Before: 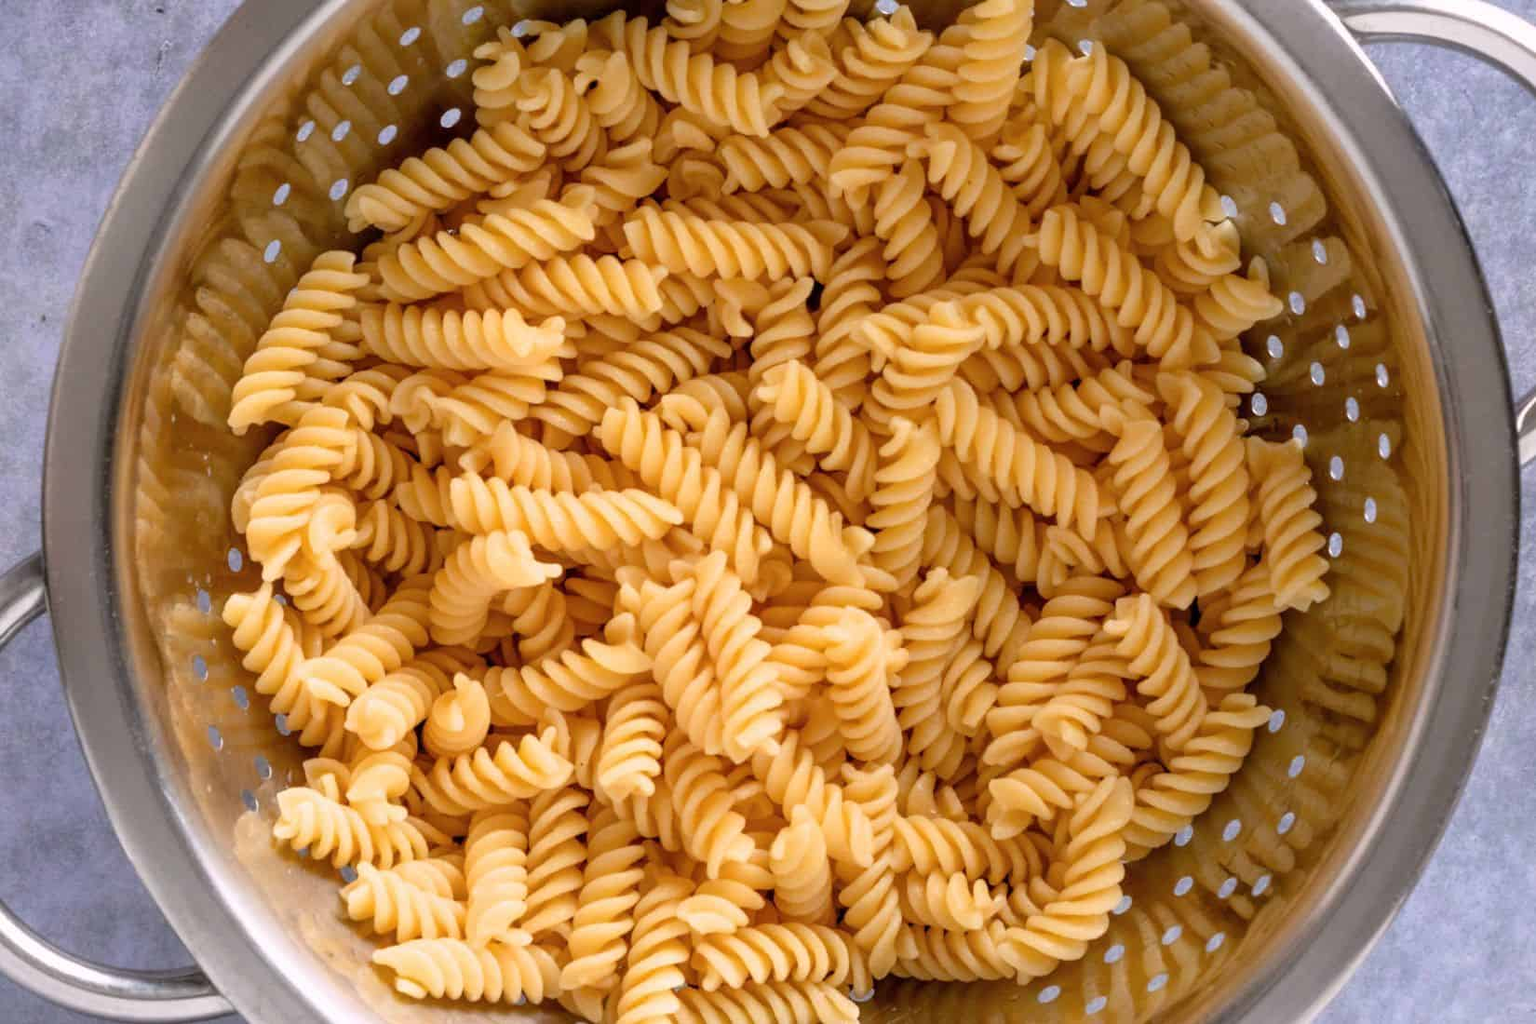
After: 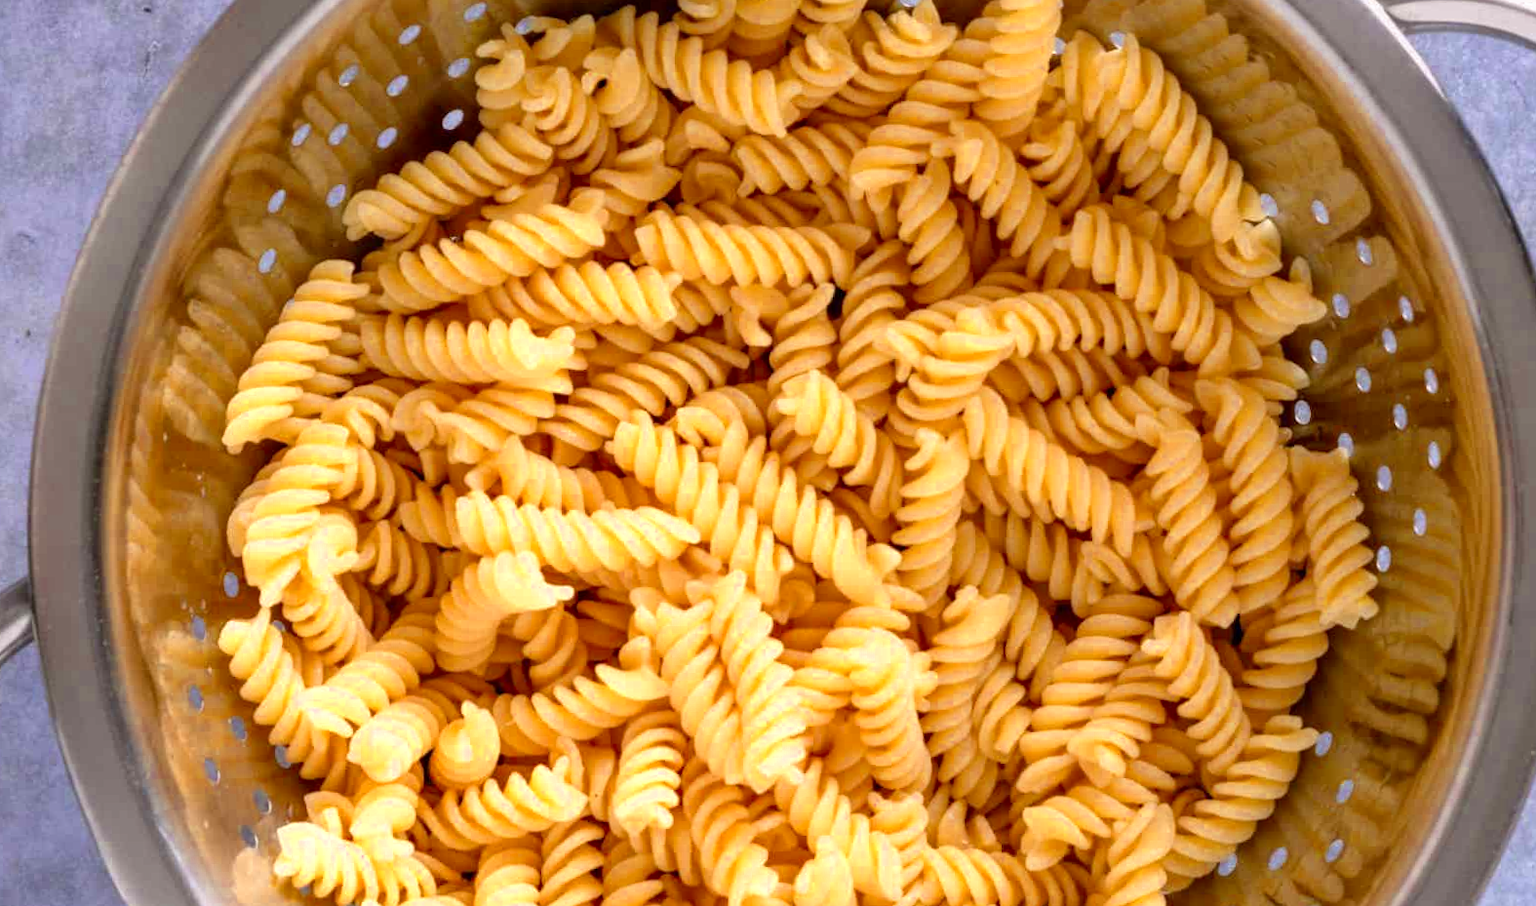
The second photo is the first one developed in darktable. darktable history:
color zones: curves: ch0 [(0.004, 0.305) (0.261, 0.623) (0.389, 0.399) (0.708, 0.571) (0.947, 0.34)]; ch1 [(0.025, 0.645) (0.229, 0.584) (0.326, 0.551) (0.484, 0.262) (0.757, 0.643)]
crop and rotate: angle 0.502°, left 0.355%, right 2.886%, bottom 14.346%
